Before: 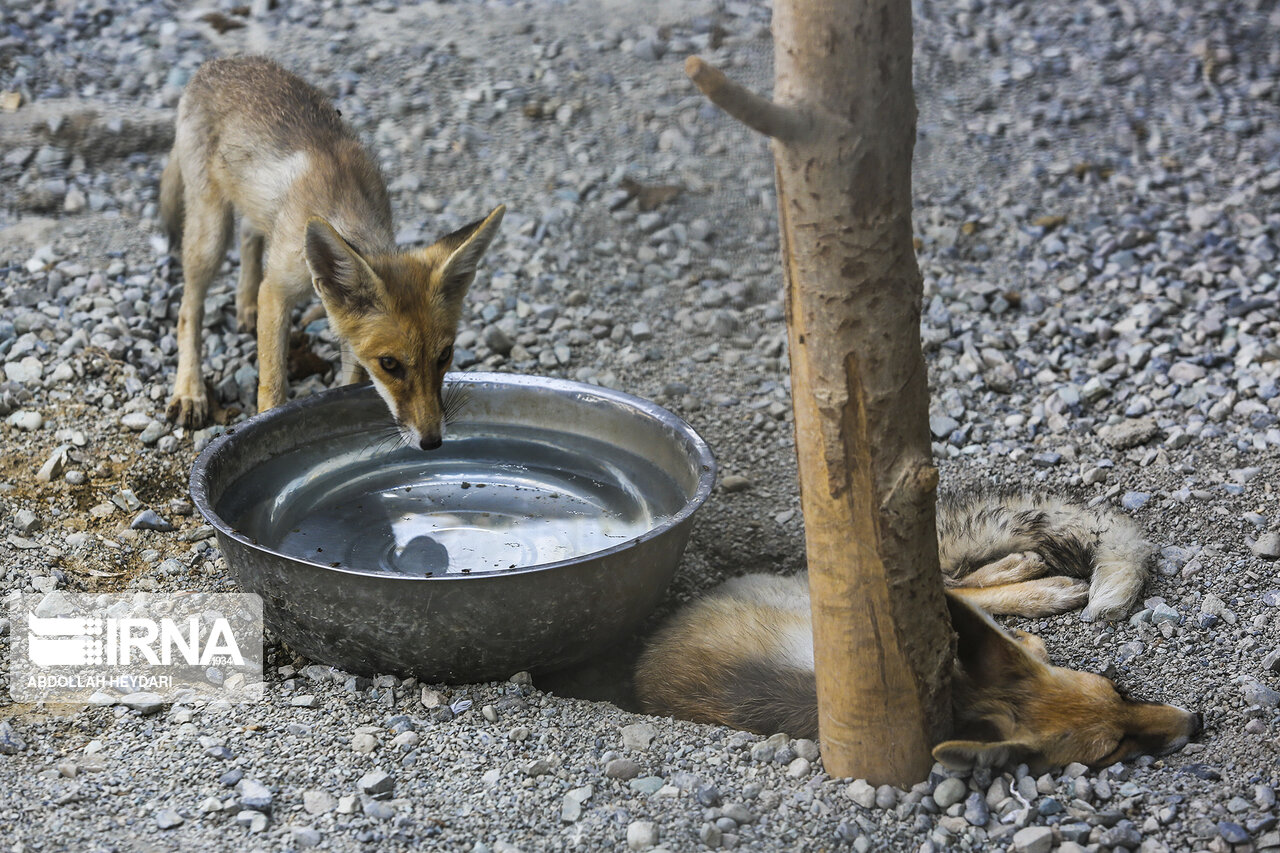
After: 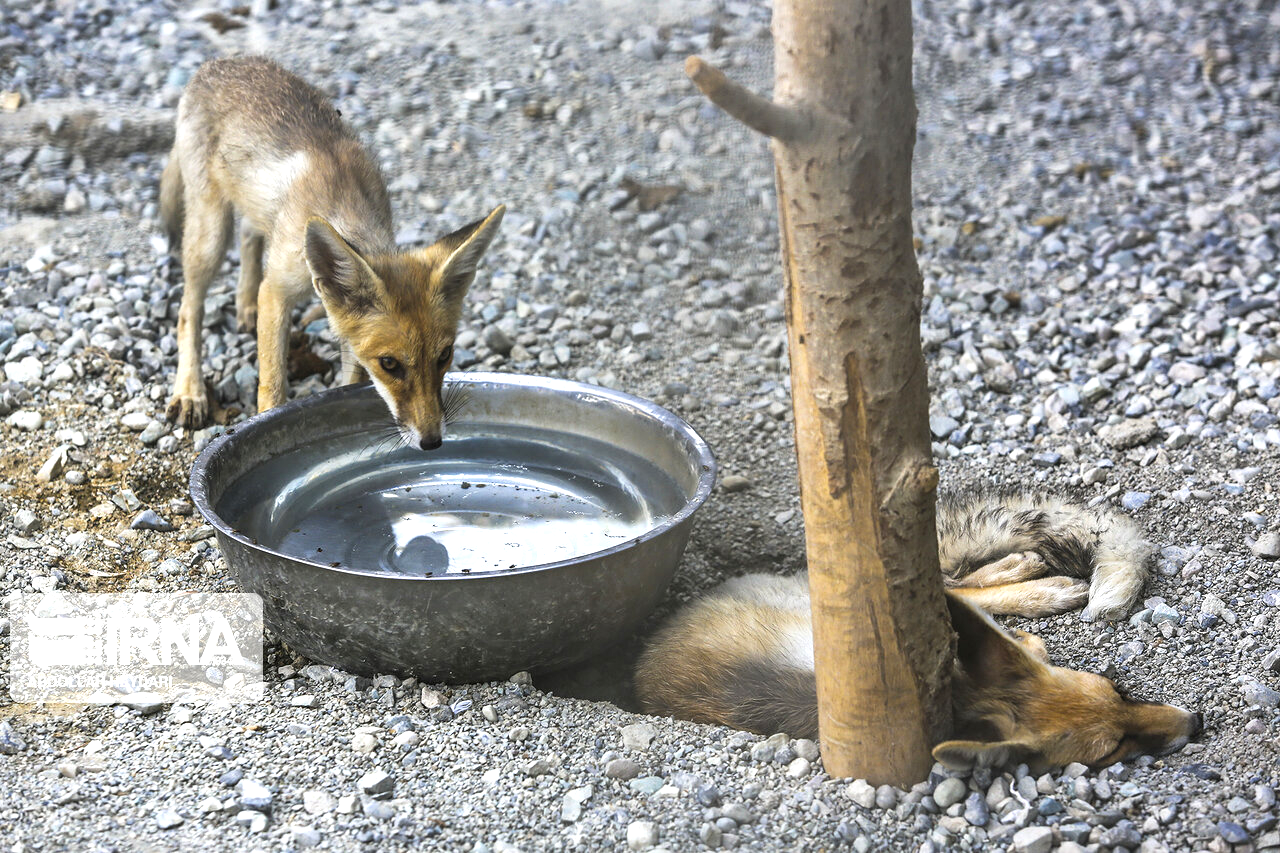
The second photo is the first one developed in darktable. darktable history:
exposure: exposure 0.748 EV, compensate highlight preservation false
